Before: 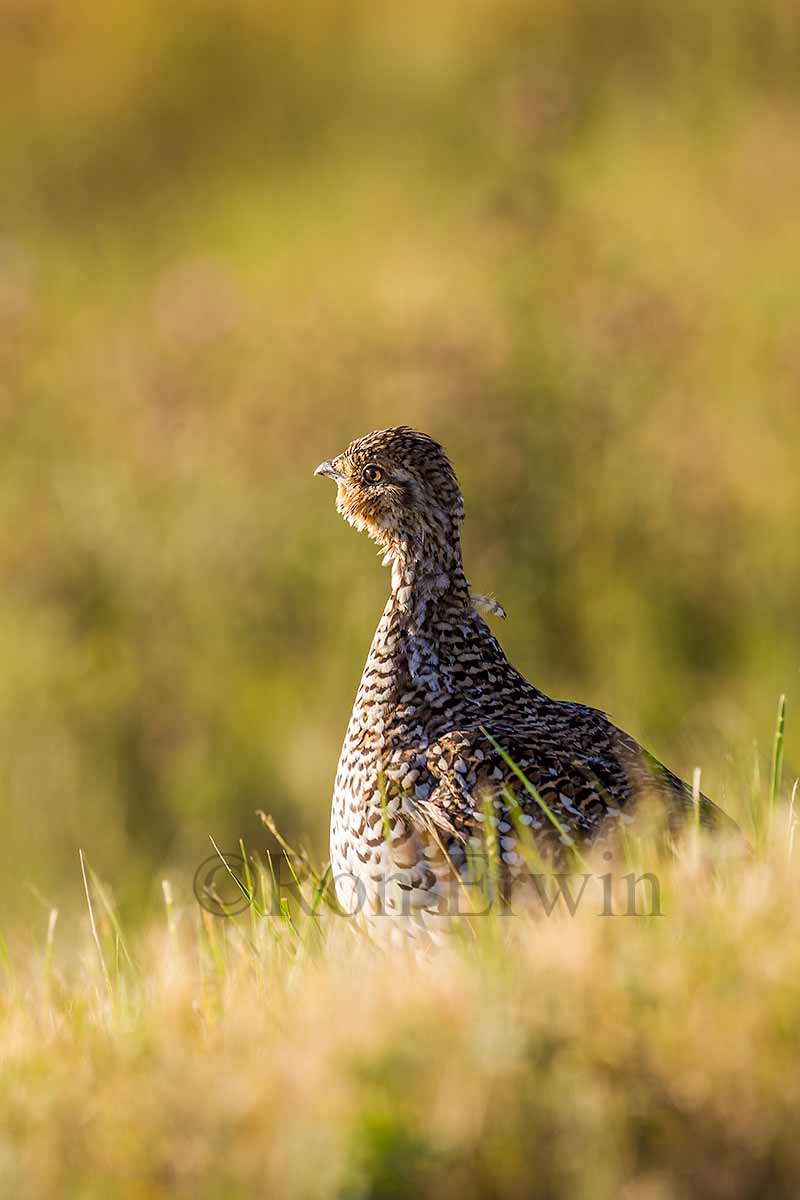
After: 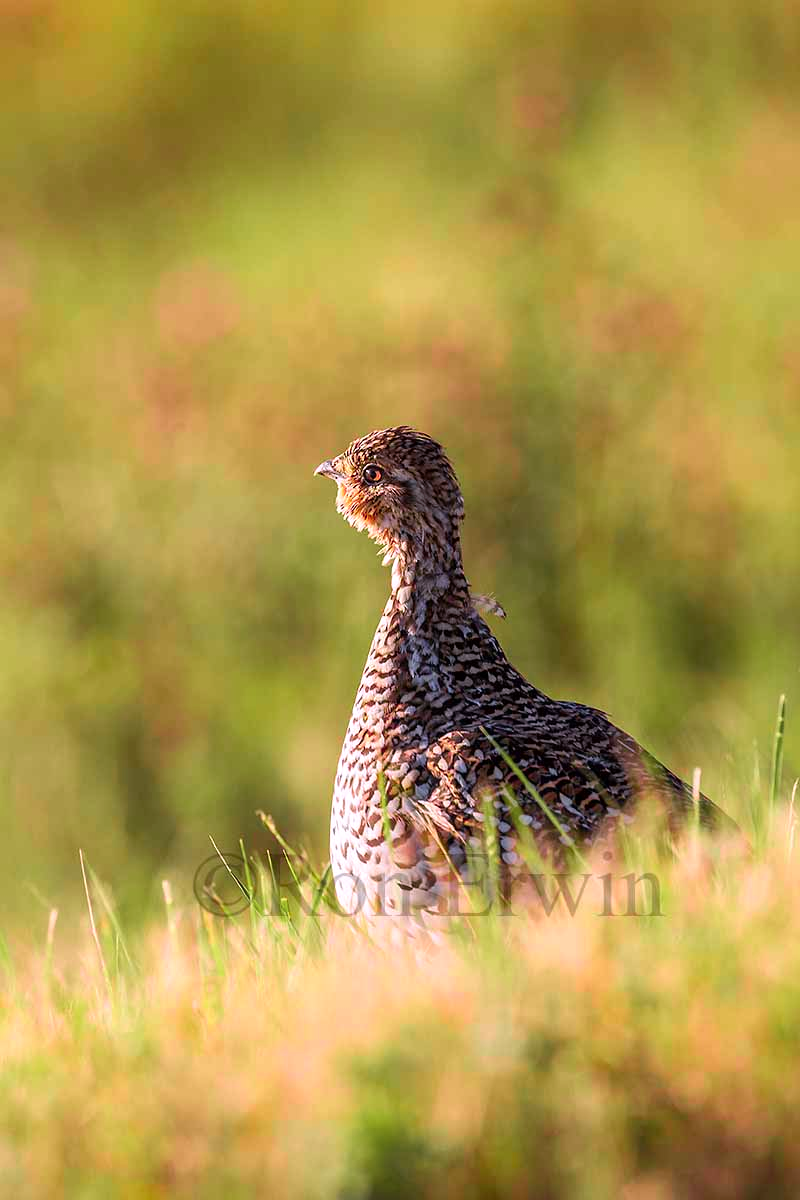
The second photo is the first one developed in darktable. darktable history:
color zones: curves: ch0 [(0, 0.533) (0.126, 0.533) (0.234, 0.533) (0.368, 0.357) (0.5, 0.5) (0.625, 0.5) (0.74, 0.637) (0.875, 0.5)]; ch1 [(0.004, 0.708) (0.129, 0.662) (0.25, 0.5) (0.375, 0.331) (0.496, 0.396) (0.625, 0.649) (0.739, 0.26) (0.875, 0.5) (1, 0.478)]; ch2 [(0, 0.409) (0.132, 0.403) (0.236, 0.558) (0.379, 0.448) (0.5, 0.5) (0.625, 0.5) (0.691, 0.39) (0.875, 0.5)]
white balance: red 1.05, blue 1.072
